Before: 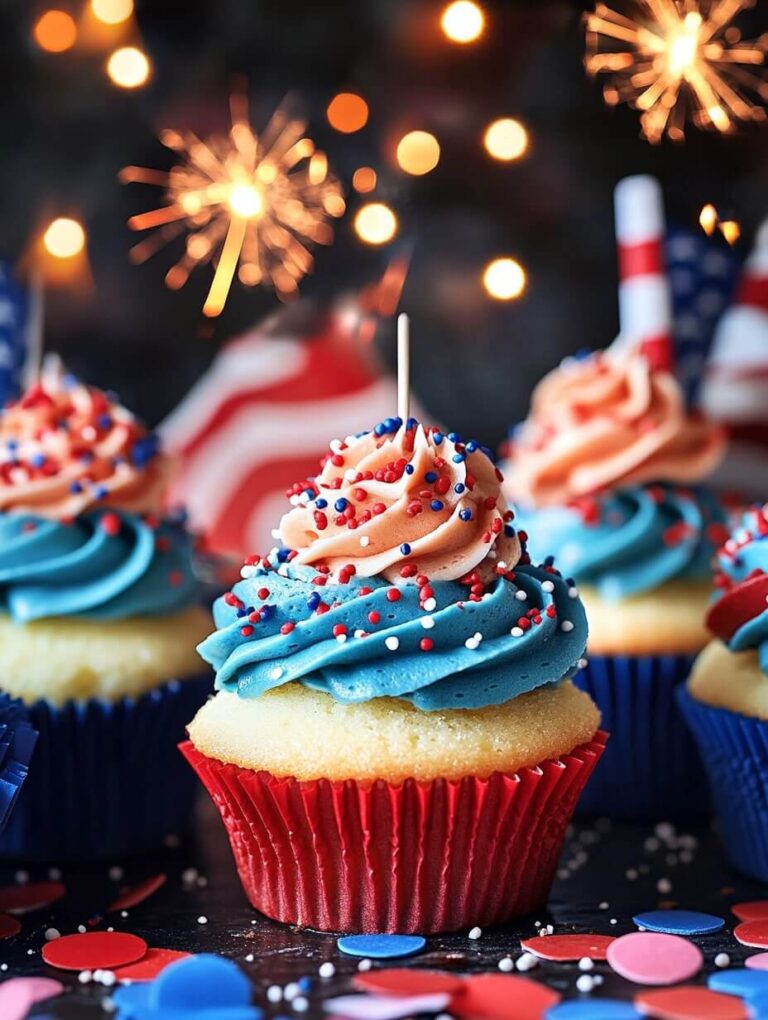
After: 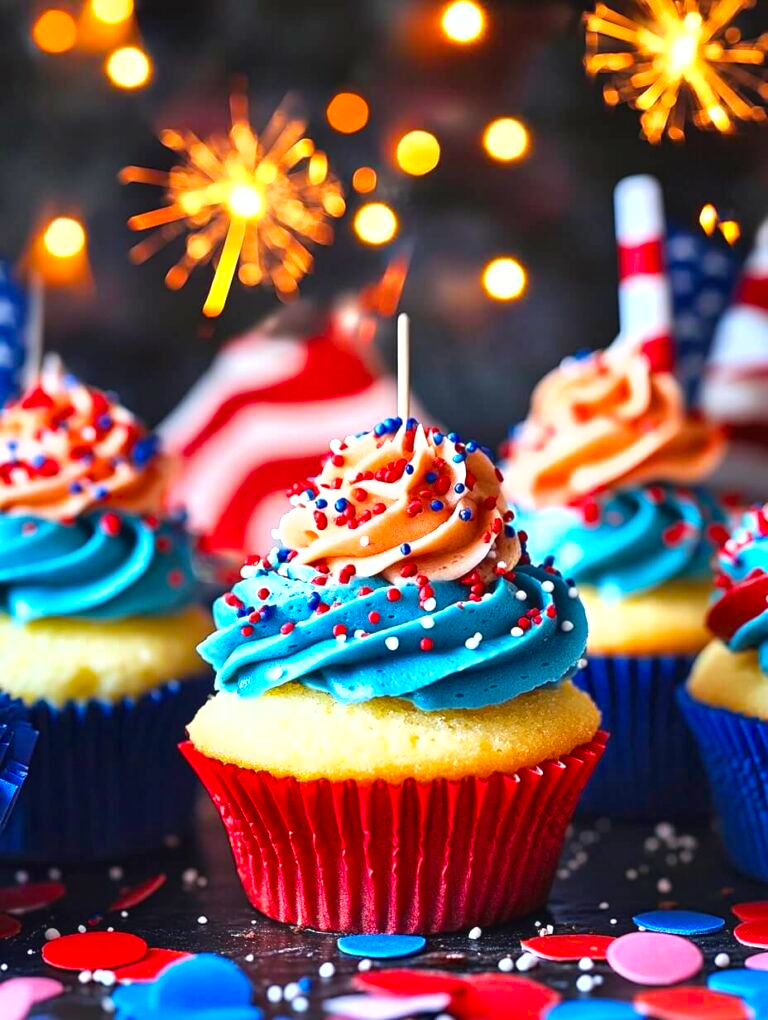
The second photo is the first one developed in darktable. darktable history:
exposure: black level correction -0.002, exposure 0.54 EV, compensate highlight preservation false
color balance rgb: linear chroma grading › global chroma 15%, perceptual saturation grading › global saturation 30%
shadows and highlights: low approximation 0.01, soften with gaussian
